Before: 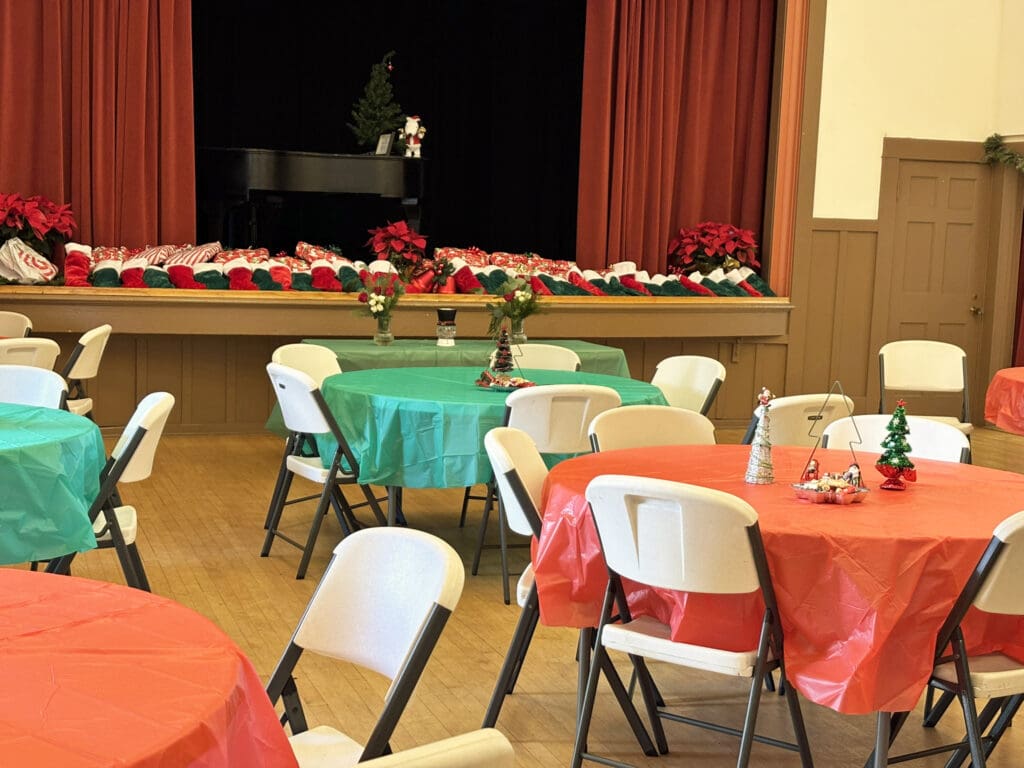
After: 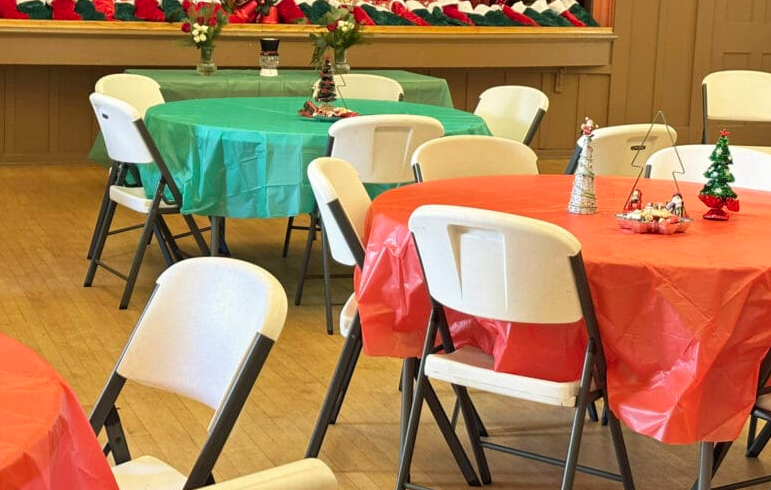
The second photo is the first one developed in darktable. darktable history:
crop and rotate: left 17.348%, top 35.187%, right 7.276%, bottom 0.884%
color correction: highlights b* 0.017, saturation 1.13
